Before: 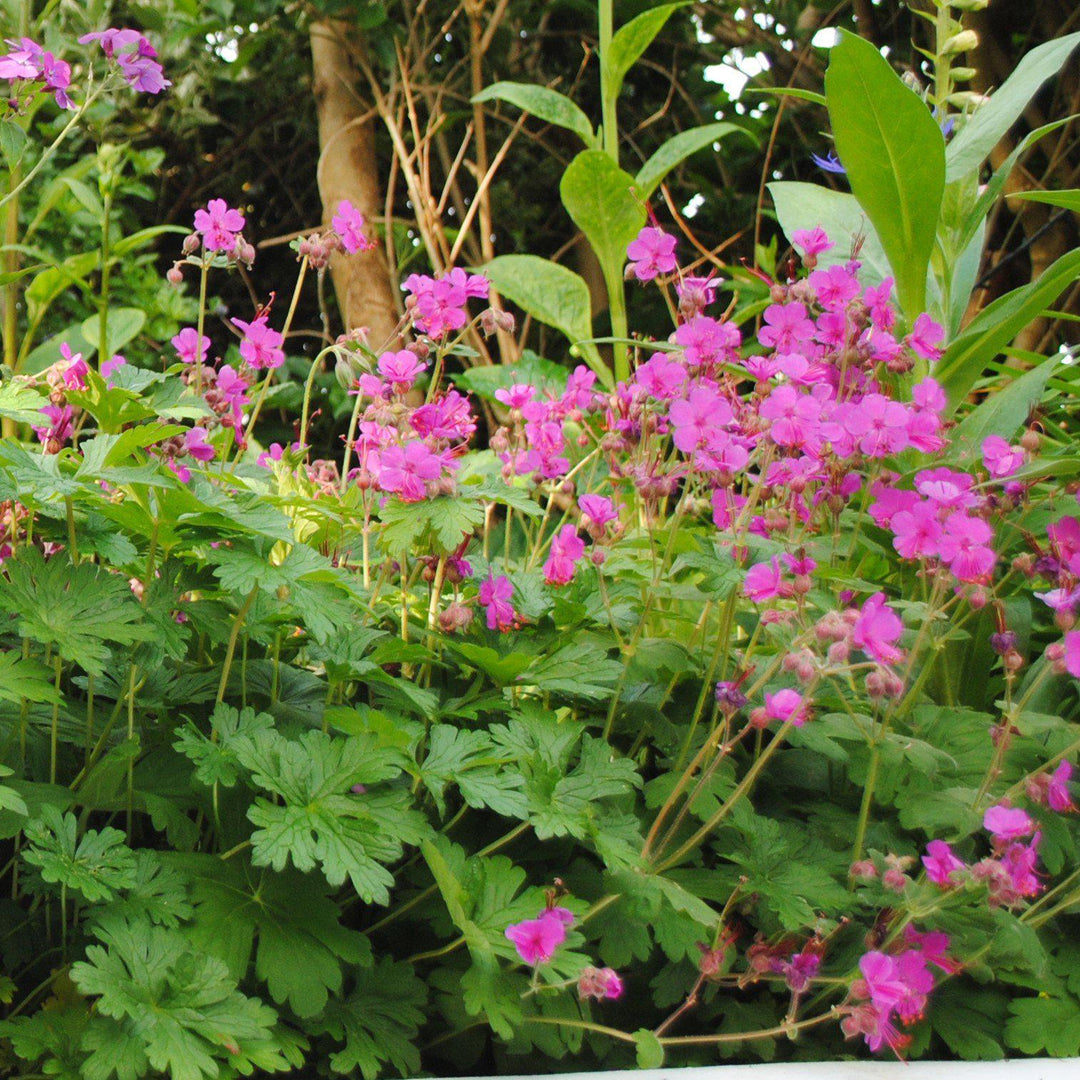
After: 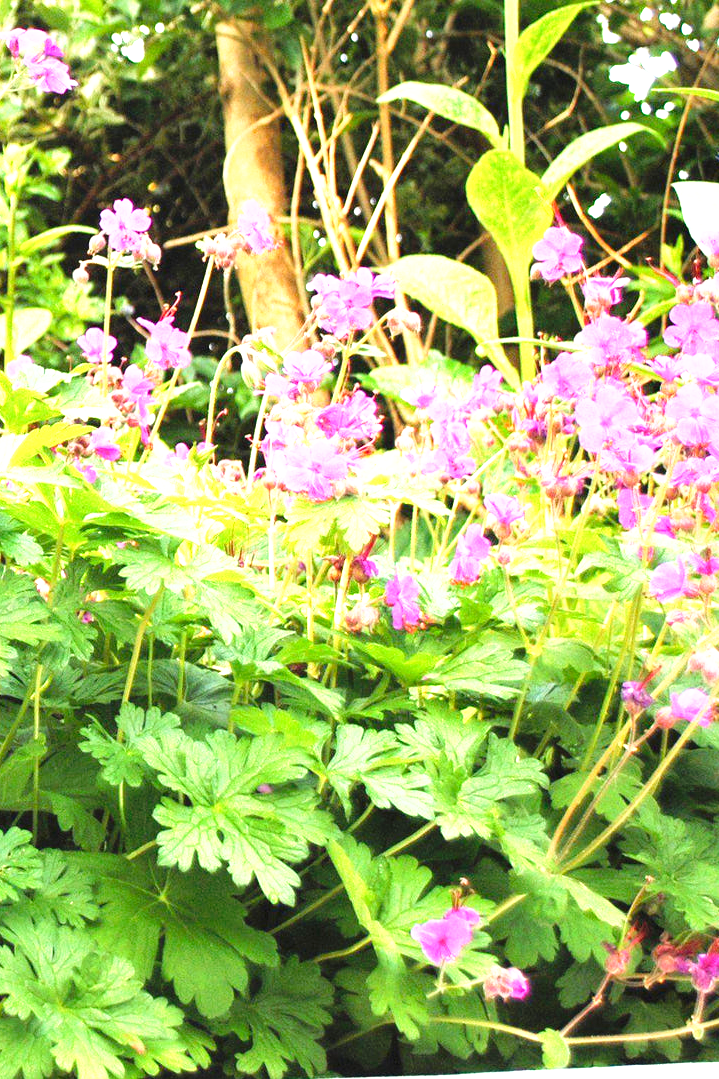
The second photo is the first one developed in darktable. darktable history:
tone curve: curves: ch0 [(0, 0) (0.003, 0.025) (0.011, 0.025) (0.025, 0.029) (0.044, 0.035) (0.069, 0.053) (0.1, 0.083) (0.136, 0.118) (0.177, 0.163) (0.224, 0.22) (0.277, 0.295) (0.335, 0.371) (0.399, 0.444) (0.468, 0.524) (0.543, 0.618) (0.623, 0.702) (0.709, 0.79) (0.801, 0.89) (0.898, 0.973) (1, 1)], preserve colors none
exposure: black level correction 0, exposure 1.45 EV, compensate exposure bias true, compensate highlight preservation false
crop and rotate: left 8.786%, right 24.548%
